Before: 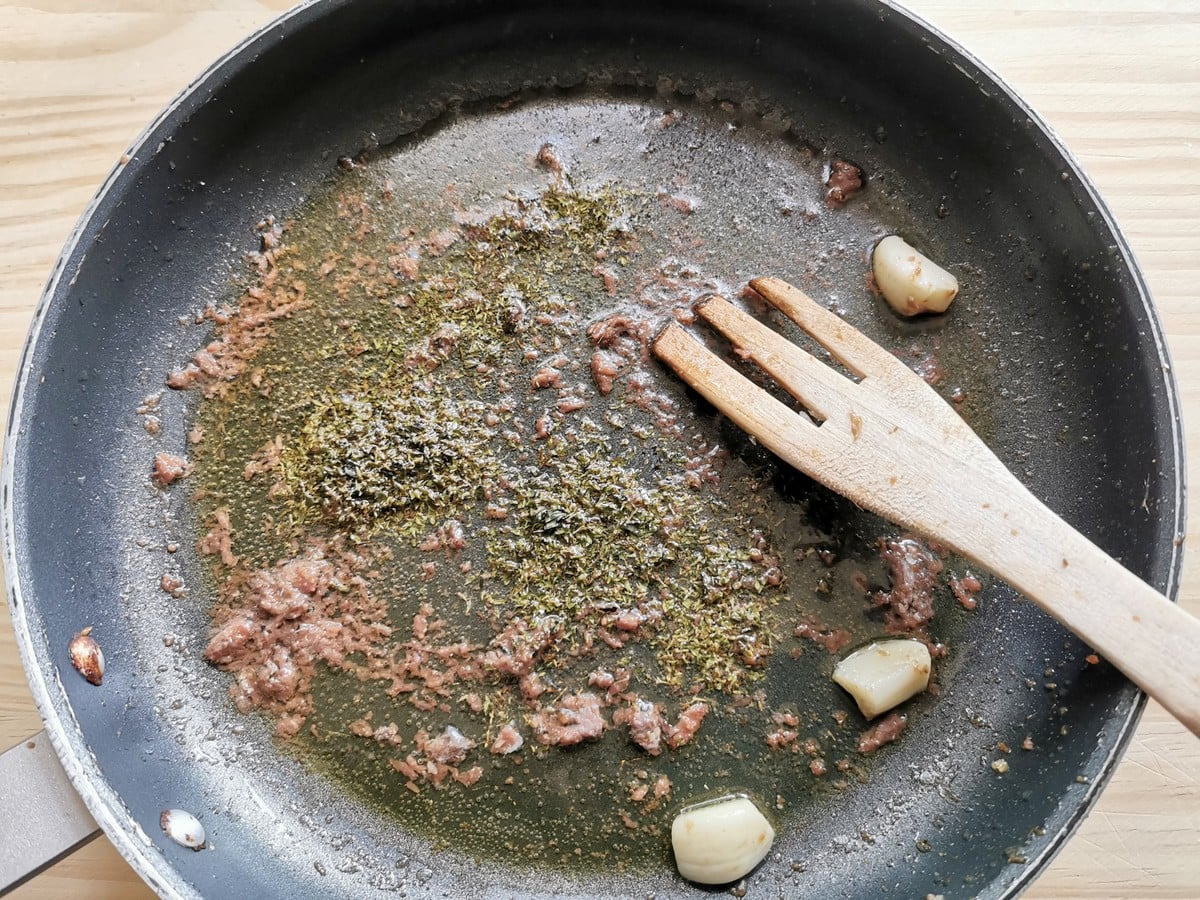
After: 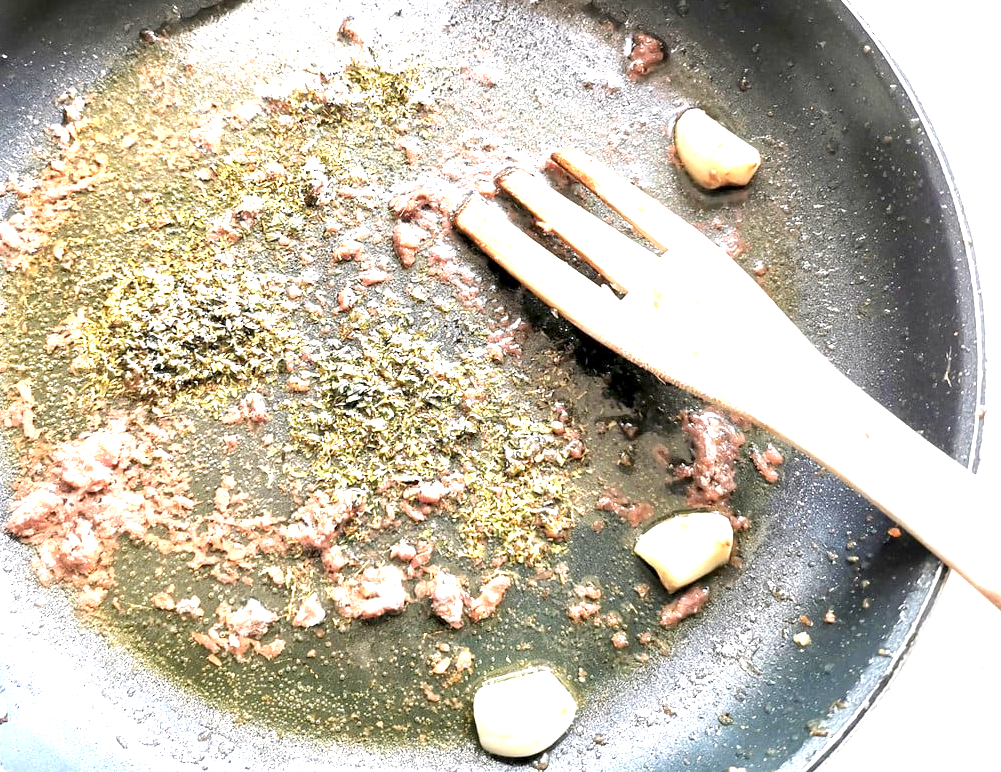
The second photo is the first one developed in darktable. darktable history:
exposure: black level correction 0.001, exposure 1.729 EV, compensate exposure bias true, compensate highlight preservation false
crop: left 16.539%, top 14.16%
